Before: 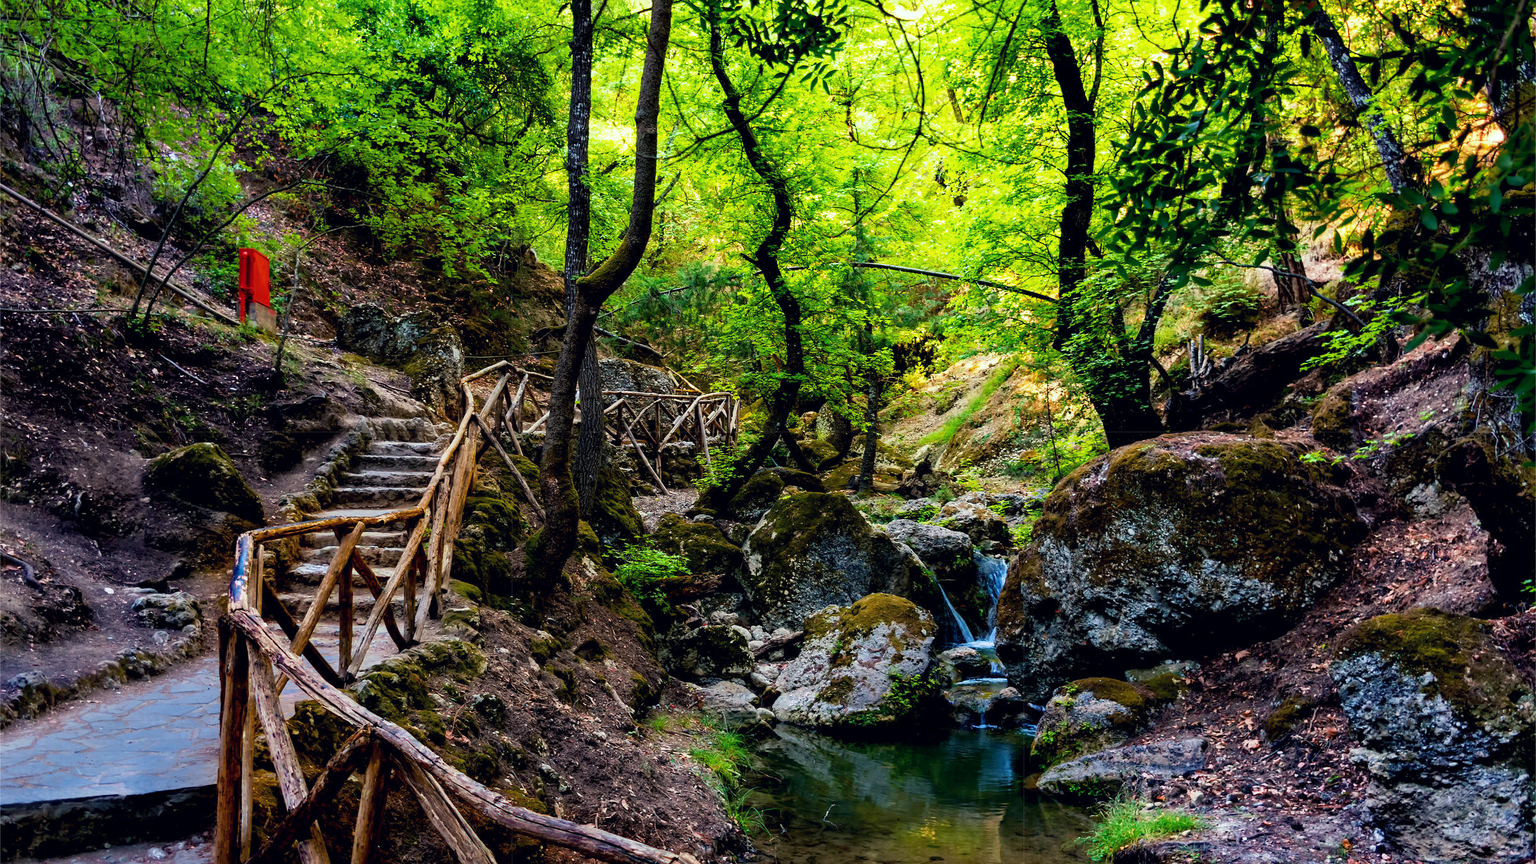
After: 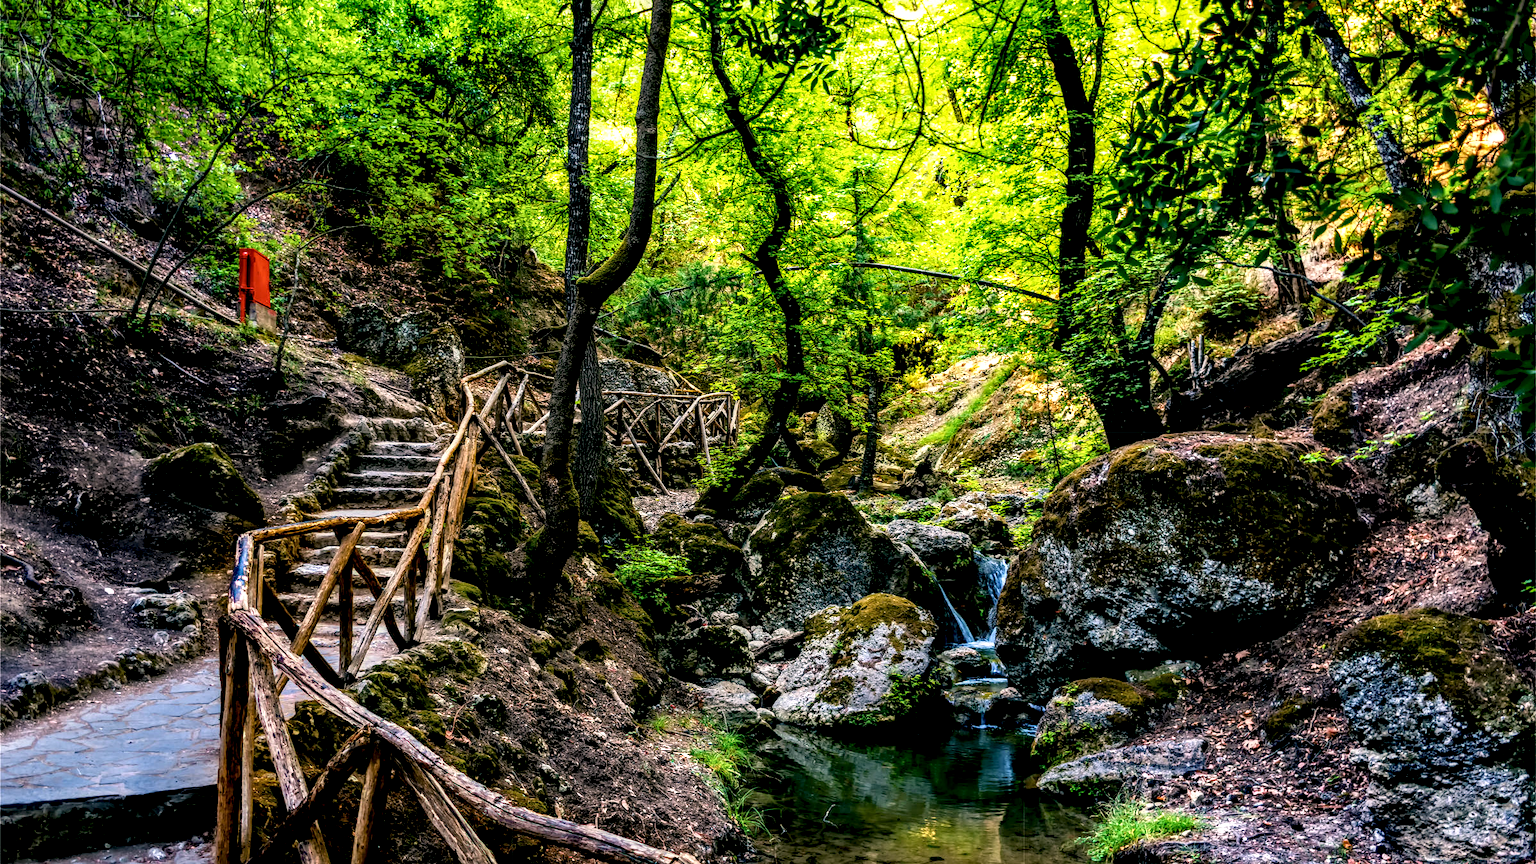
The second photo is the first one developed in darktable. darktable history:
local contrast: highlights 19%, detail 186%
color correction: highlights a* 4.02, highlights b* 4.98, shadows a* -7.55, shadows b* 4.98
white balance: red 1.009, blue 1.027
